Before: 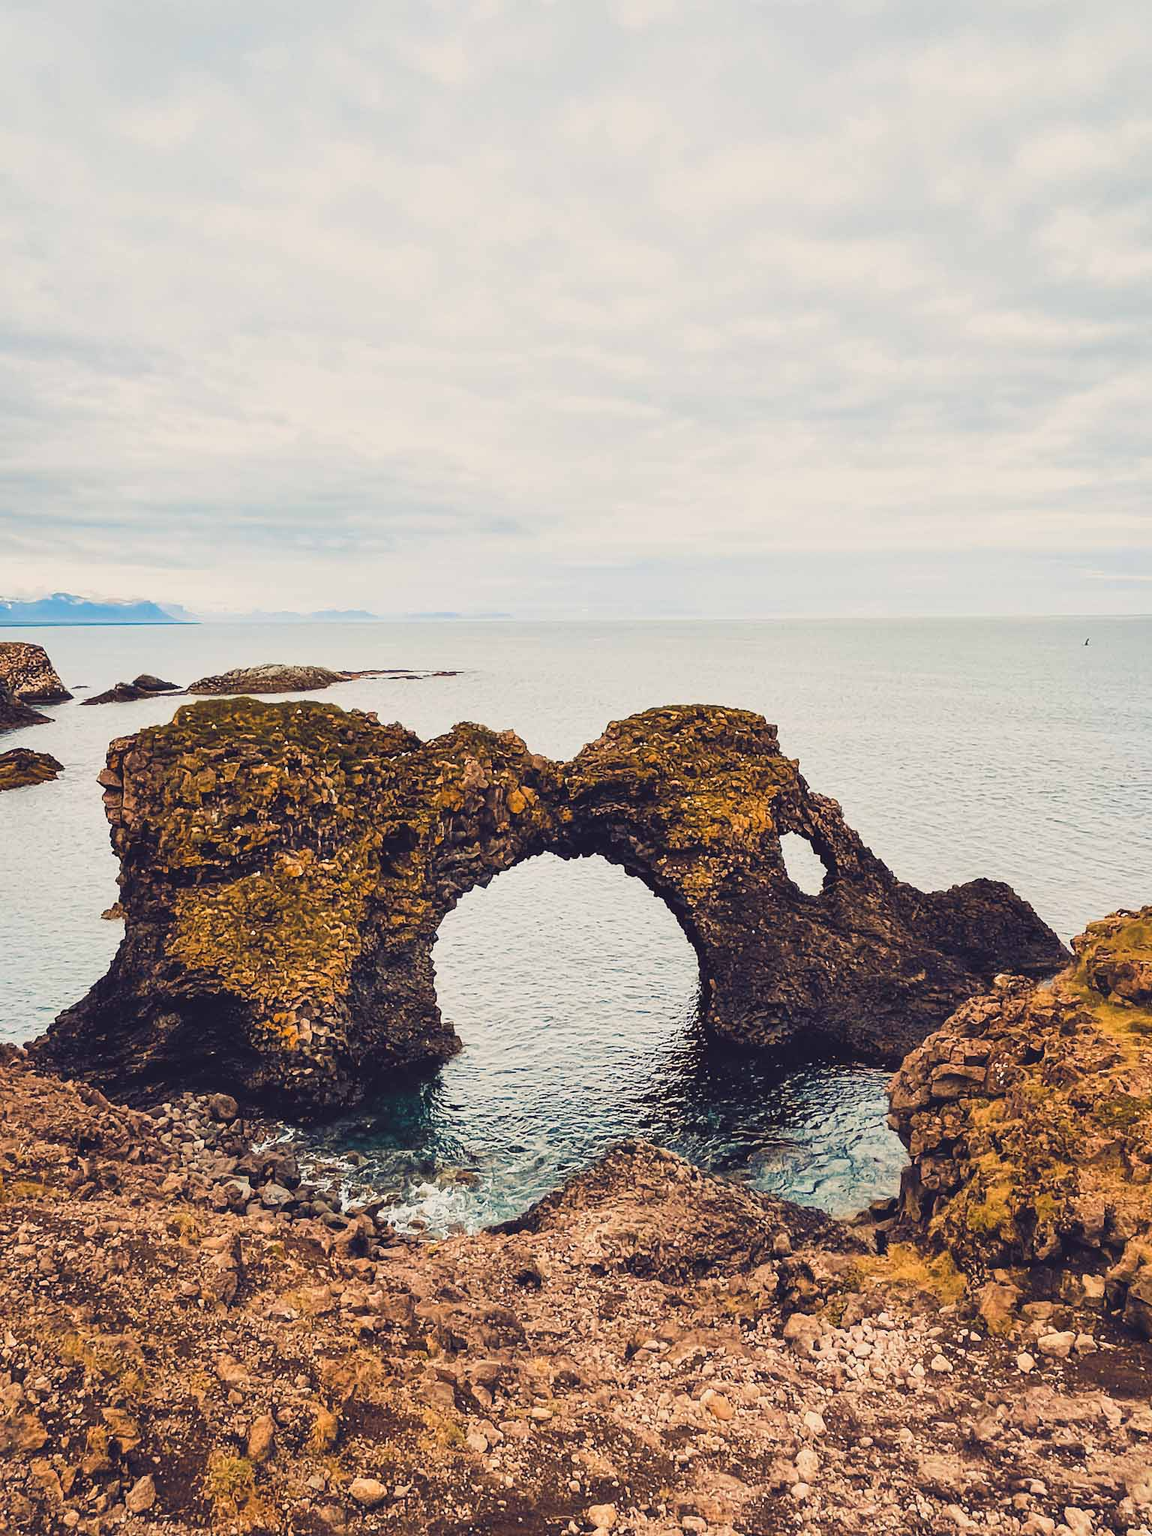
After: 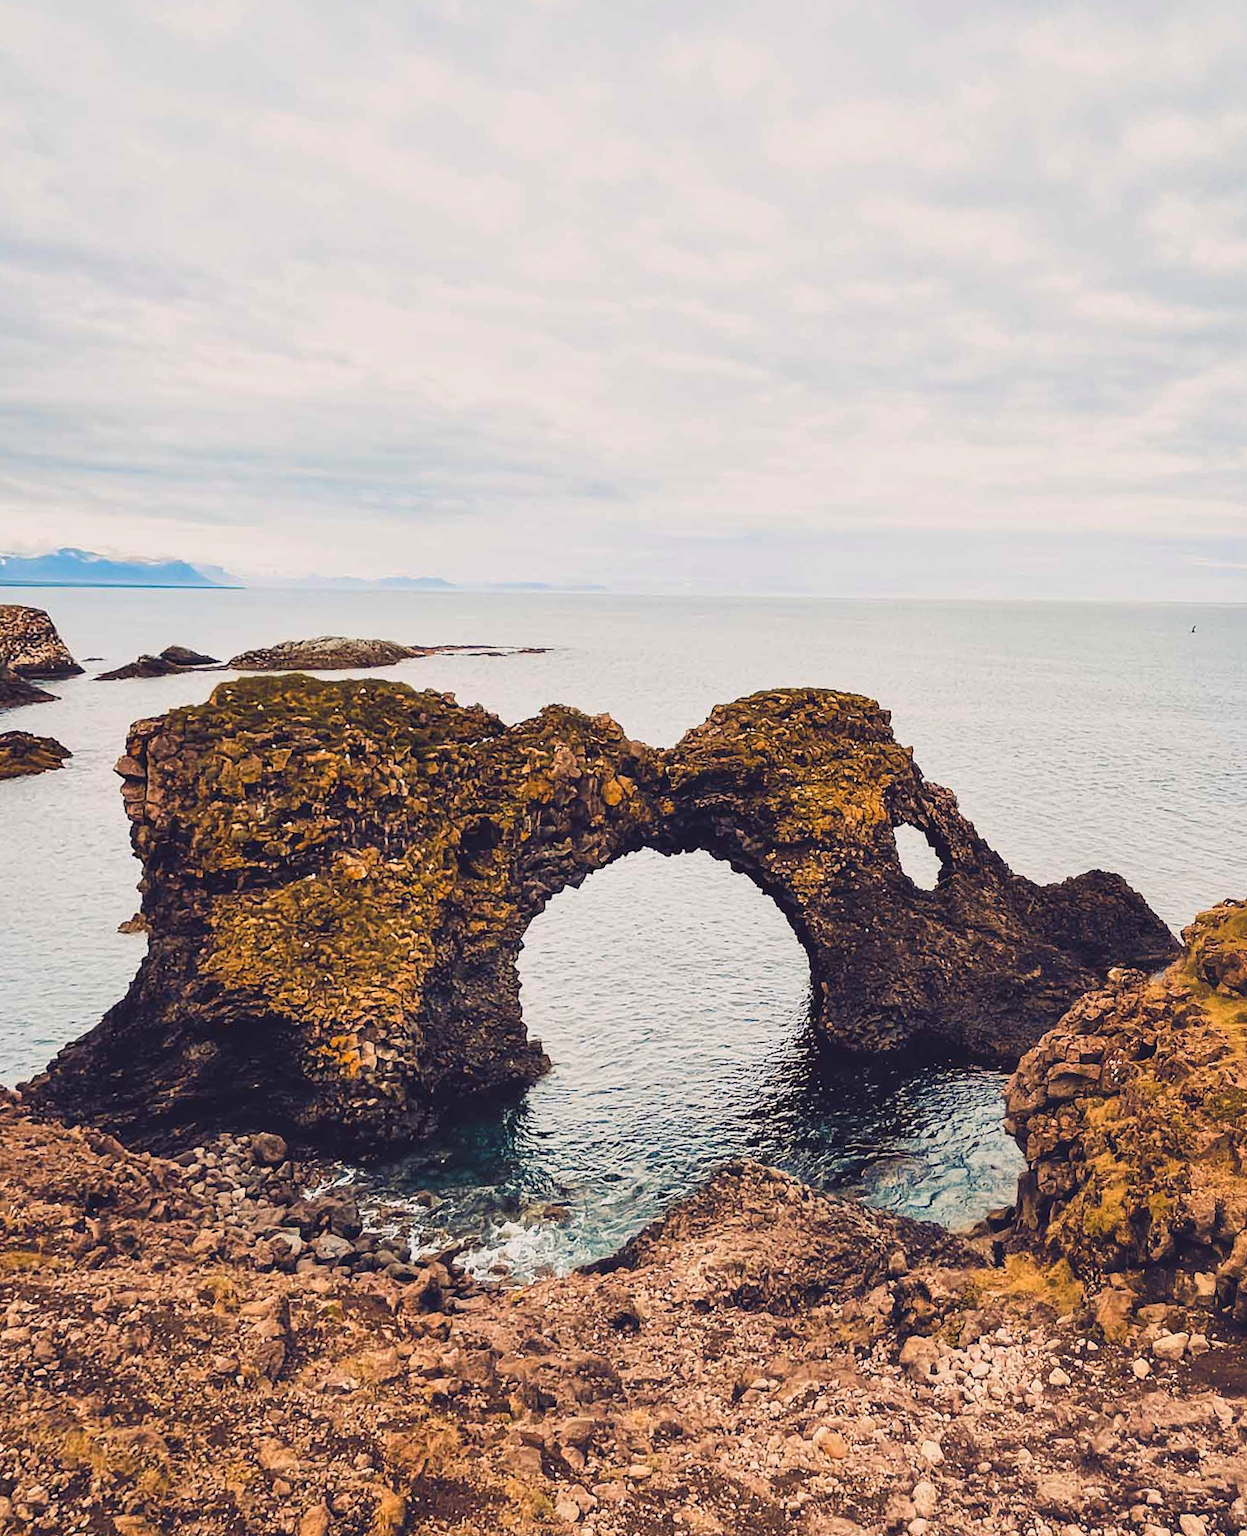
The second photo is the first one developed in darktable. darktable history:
white balance: red 1.009, blue 1.027
rotate and perspective: rotation -0.013°, lens shift (vertical) -0.027, lens shift (horizontal) 0.178, crop left 0.016, crop right 0.989, crop top 0.082, crop bottom 0.918
